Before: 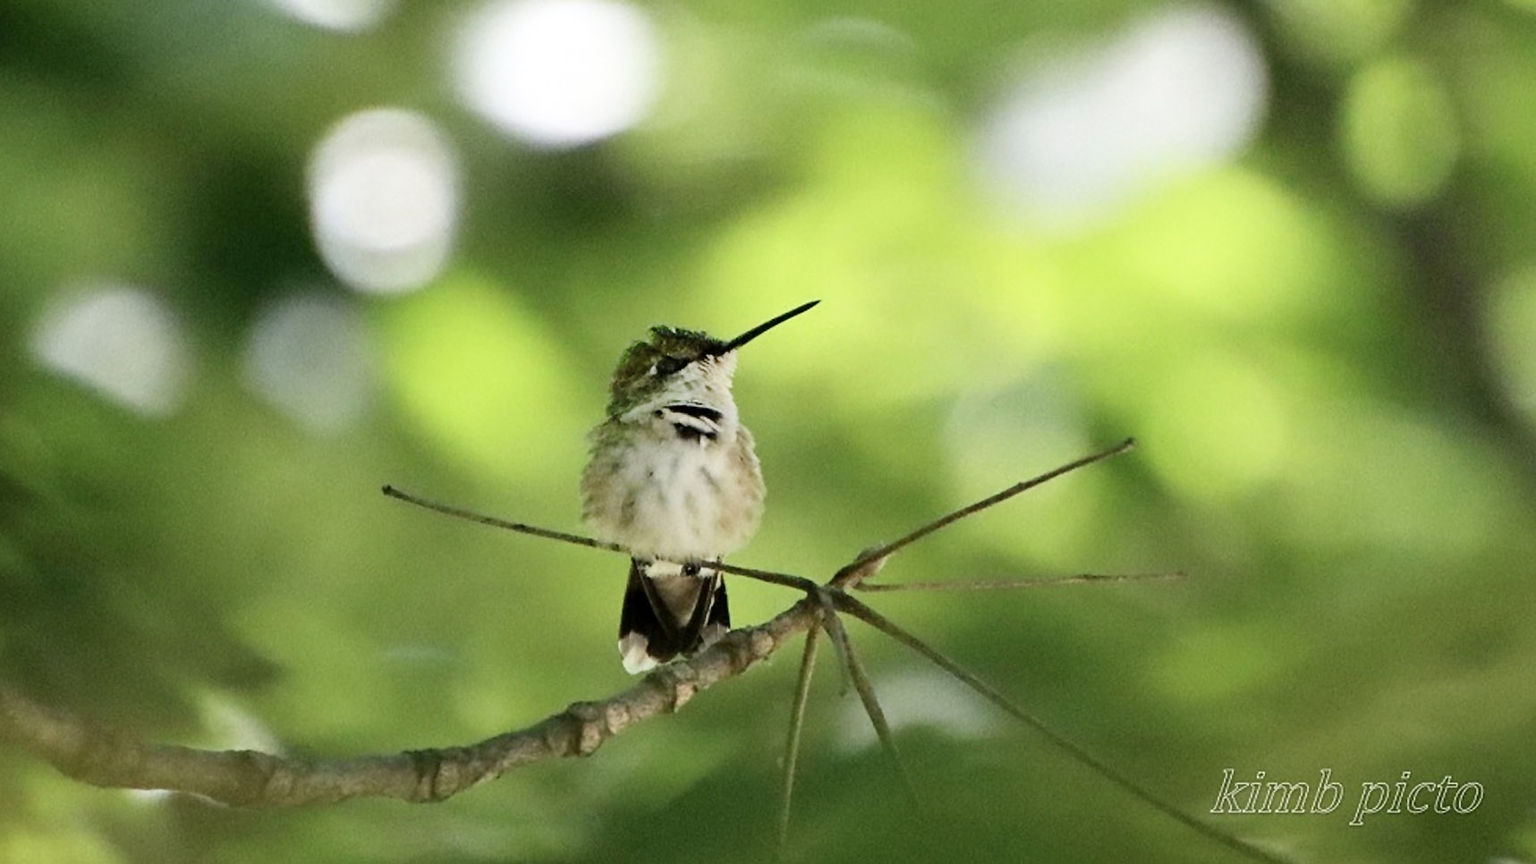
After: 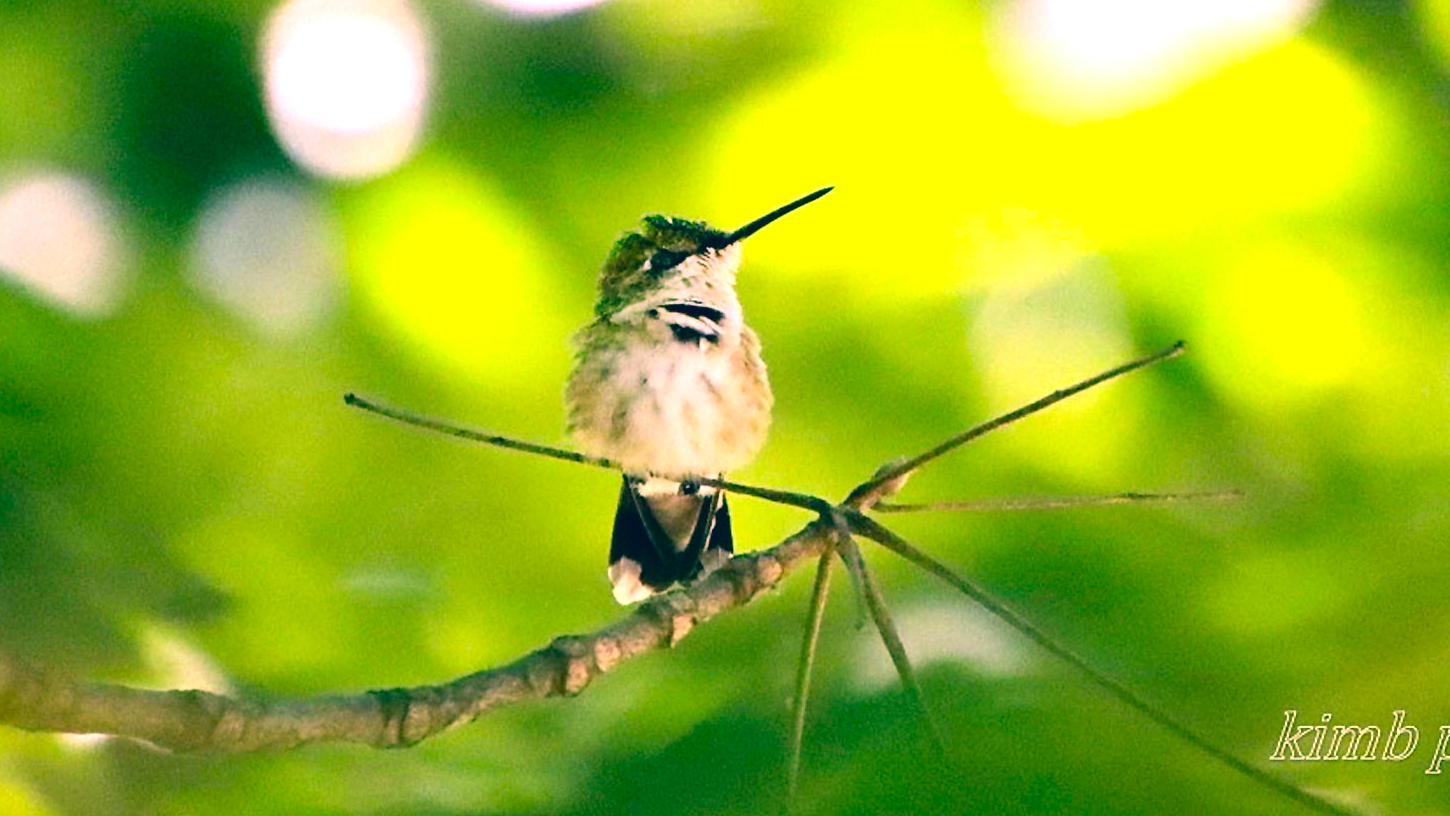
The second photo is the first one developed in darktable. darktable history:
crop and rotate: left 4.842%, top 15.51%, right 10.668%
color correction: highlights a* 17.03, highlights b* 0.205, shadows a* -15.38, shadows b* -14.56, saturation 1.5
exposure: black level correction 0, exposure 0.7 EV, compensate exposure bias true, compensate highlight preservation false
